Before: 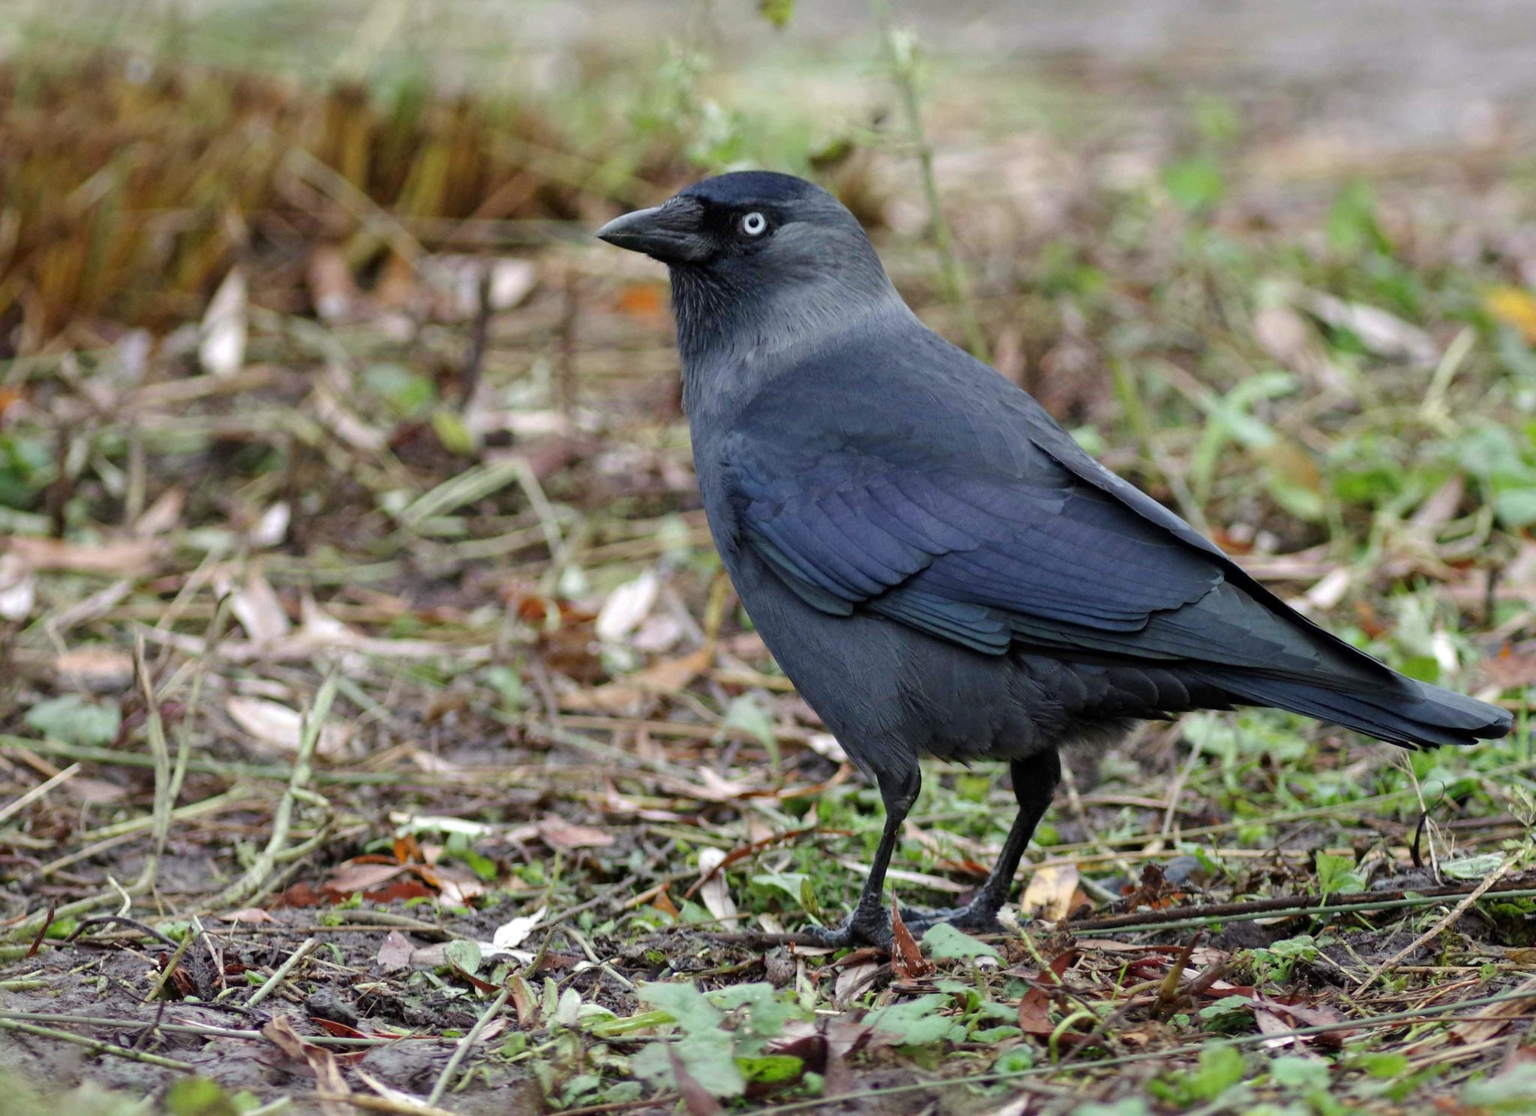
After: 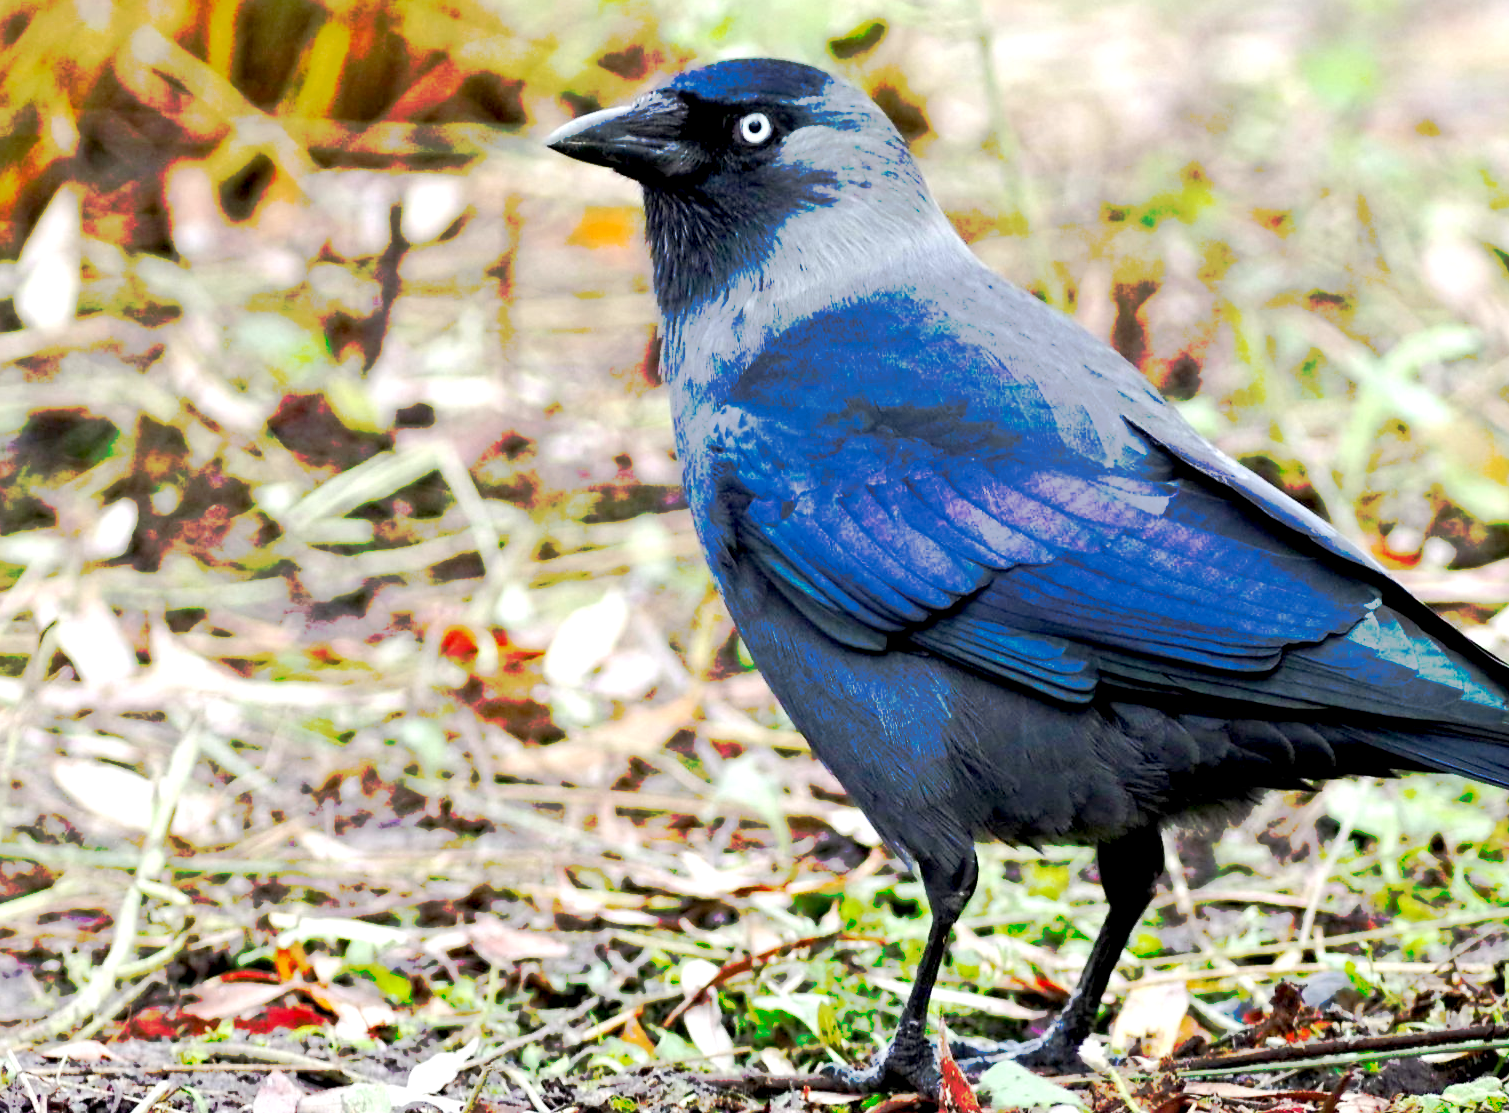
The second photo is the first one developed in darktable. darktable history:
crop and rotate: left 12.211%, top 11.451%, right 14.063%, bottom 13.742%
tone curve: curves: ch0 [(0, 0) (0.003, 0.003) (0.011, 0.01) (0.025, 0.023) (0.044, 0.042) (0.069, 0.065) (0.1, 0.094) (0.136, 0.128) (0.177, 0.167) (0.224, 0.211) (0.277, 0.261) (0.335, 0.316) (0.399, 0.376) (0.468, 0.441) (0.543, 0.685) (0.623, 0.741) (0.709, 0.8) (0.801, 0.863) (0.898, 0.929) (1, 1)], preserve colors none
exposure: black level correction 0.008, exposure 0.977 EV, compensate highlight preservation false
